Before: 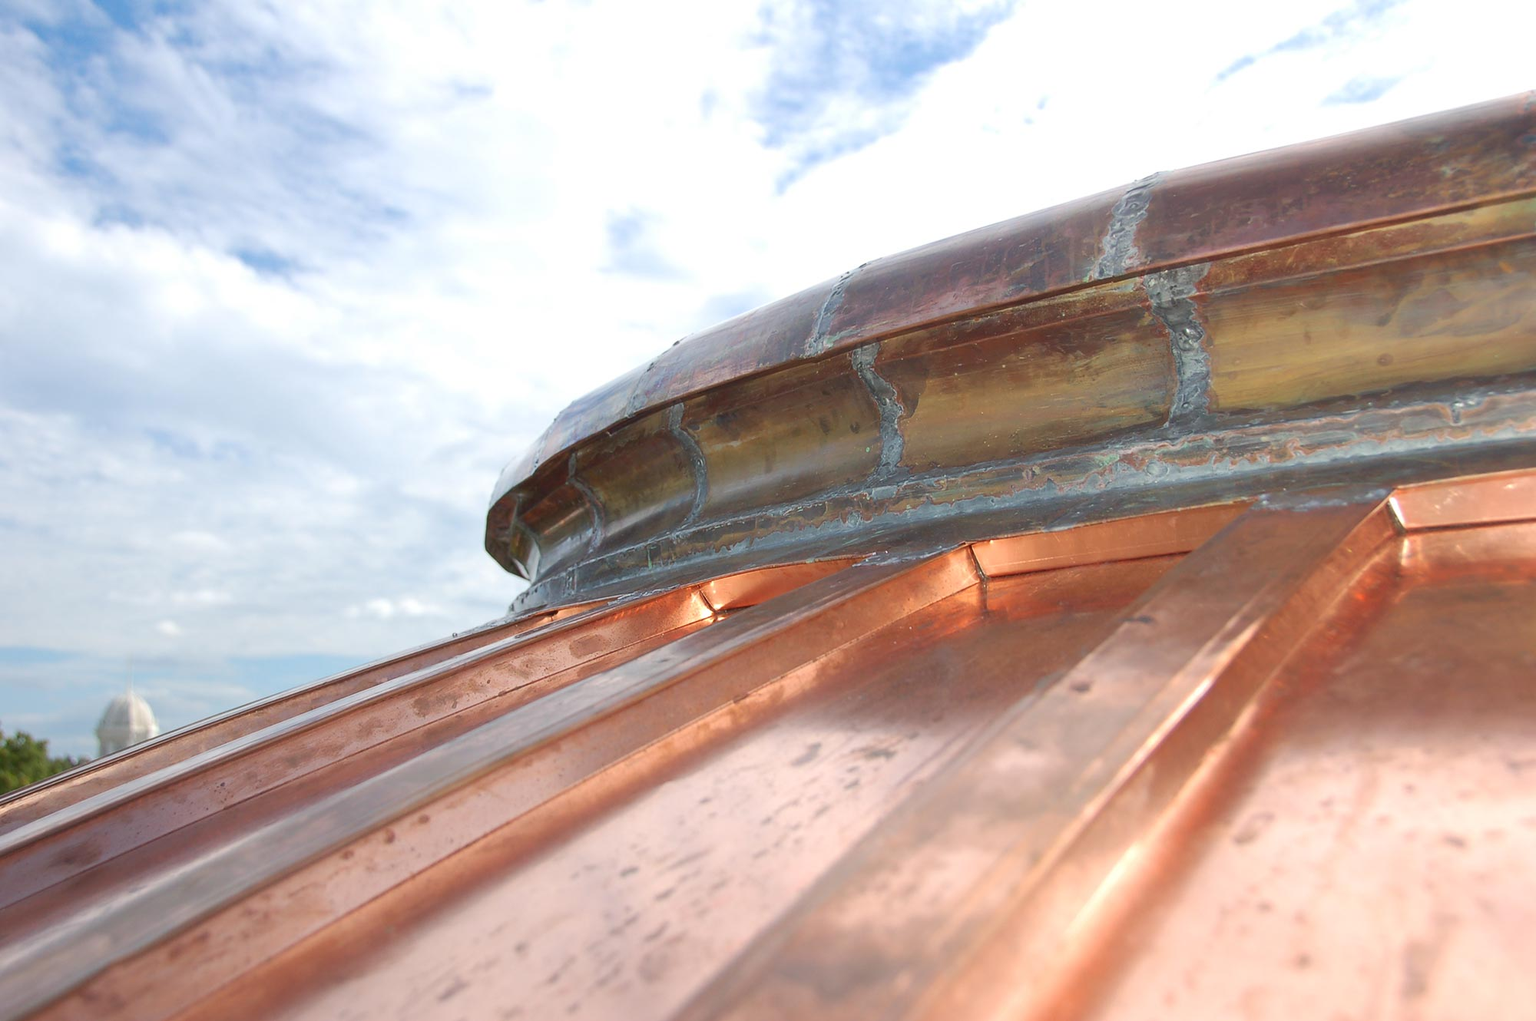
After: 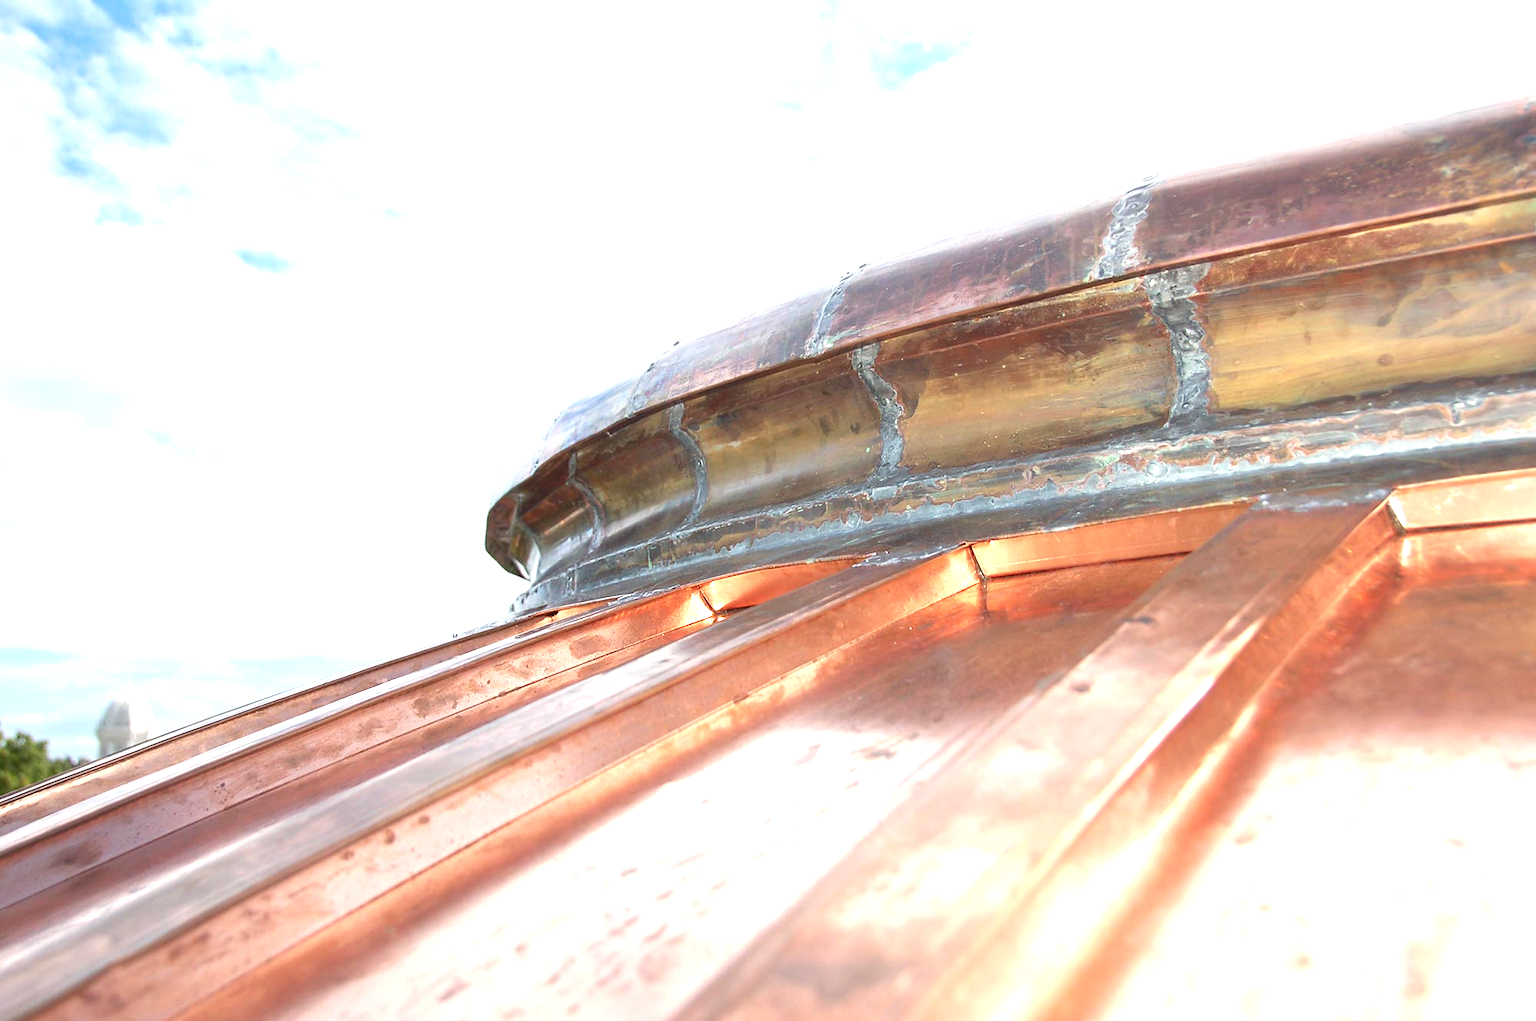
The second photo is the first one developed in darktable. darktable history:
exposure: black level correction 0, exposure 1 EV, compensate exposure bias true, compensate highlight preservation false
contrast equalizer: y [[0.524, 0.538, 0.547, 0.548, 0.538, 0.524], [0.5 ×6], [0.5 ×6], [0 ×6], [0 ×6]]
